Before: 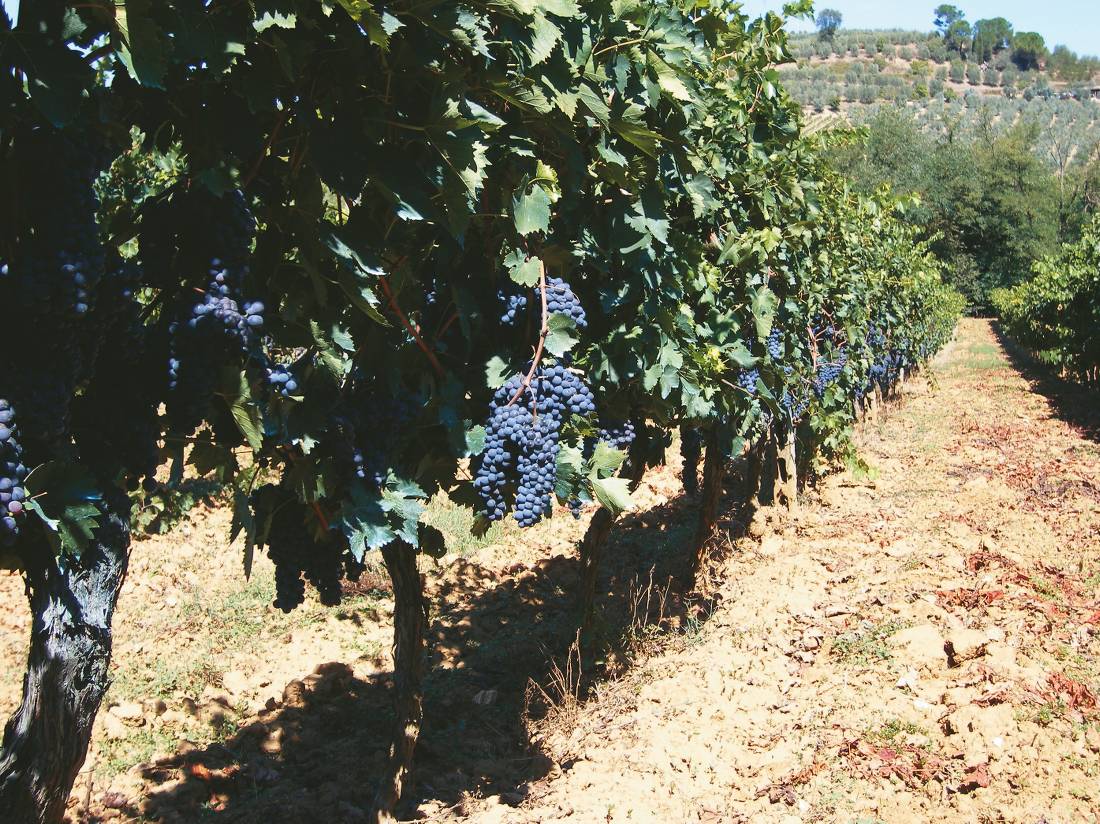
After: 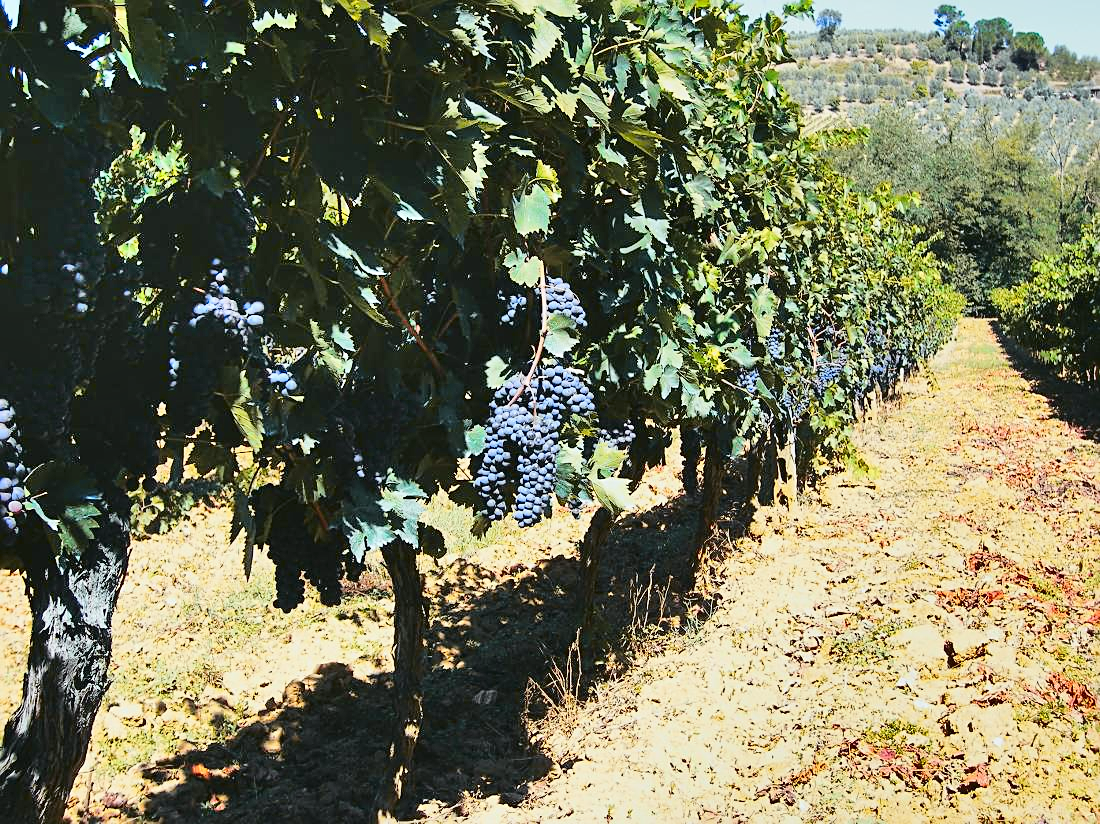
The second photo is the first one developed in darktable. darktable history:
tone curve: curves: ch0 [(0, 0) (0.11, 0.061) (0.256, 0.259) (0.398, 0.494) (0.498, 0.611) (0.65, 0.757) (0.835, 0.883) (1, 0.961)]; ch1 [(0, 0) (0.346, 0.307) (0.408, 0.369) (0.453, 0.457) (0.482, 0.479) (0.502, 0.498) (0.521, 0.51) (0.553, 0.554) (0.618, 0.65) (0.693, 0.727) (1, 1)]; ch2 [(0, 0) (0.366, 0.337) (0.434, 0.46) (0.485, 0.494) (0.5, 0.494) (0.511, 0.508) (0.537, 0.55) (0.579, 0.599) (0.621, 0.693) (1, 1)], color space Lab, independent channels, preserve colors none
white balance: red 0.982, blue 1.018
sharpen: on, module defaults
shadows and highlights: shadows 60, soften with gaussian
